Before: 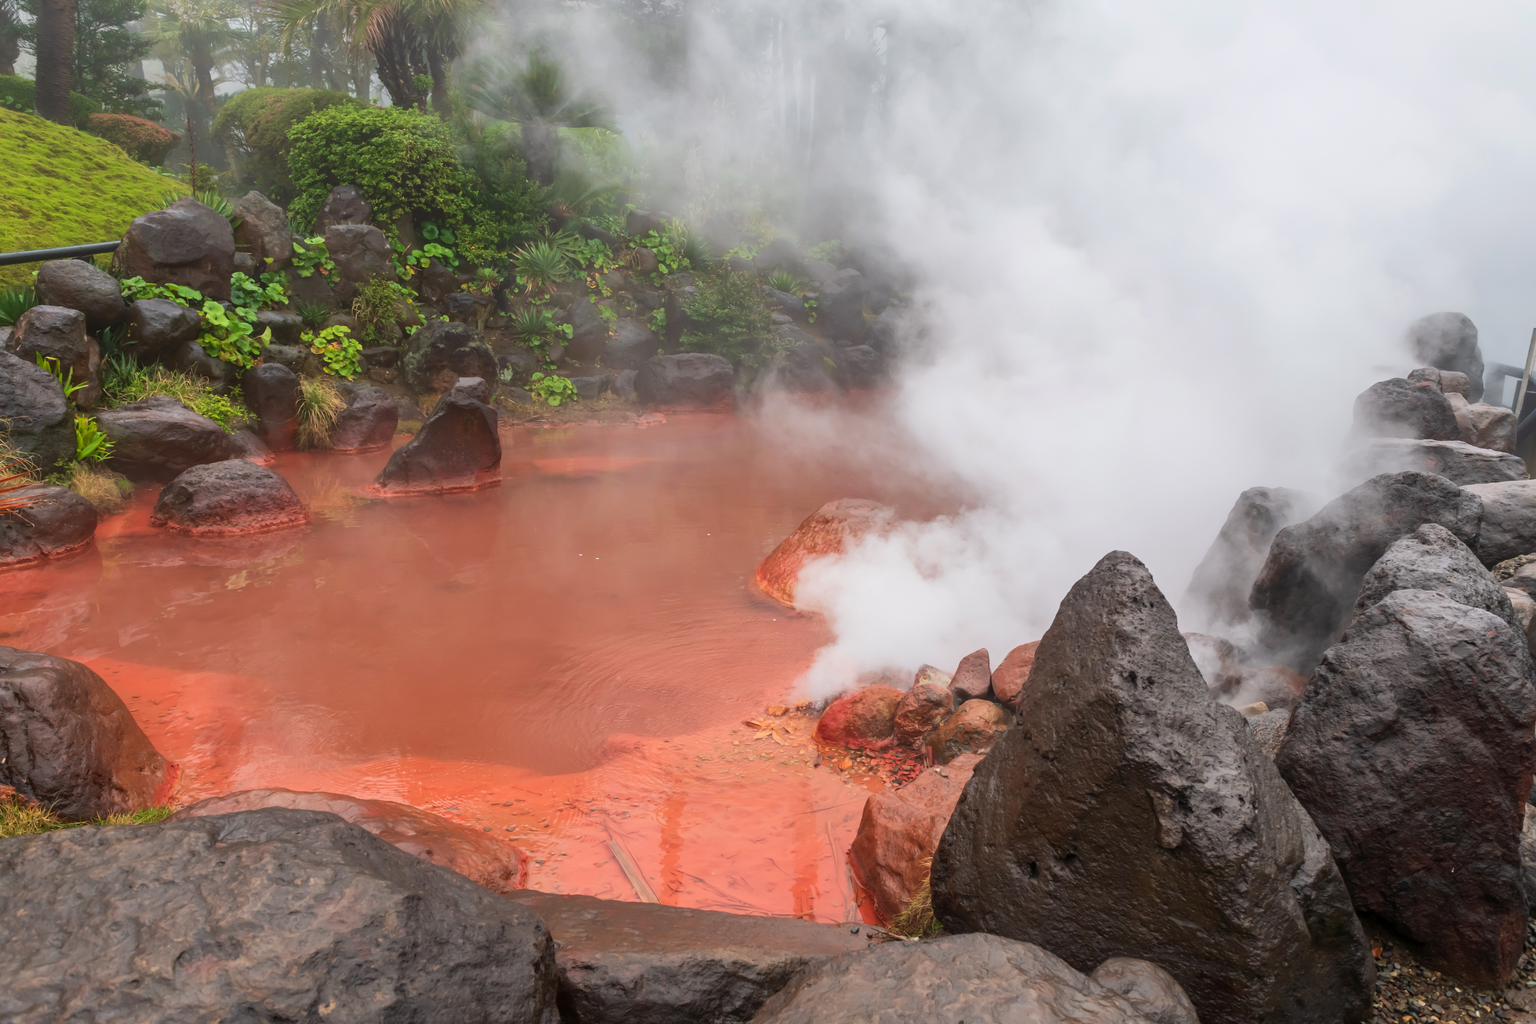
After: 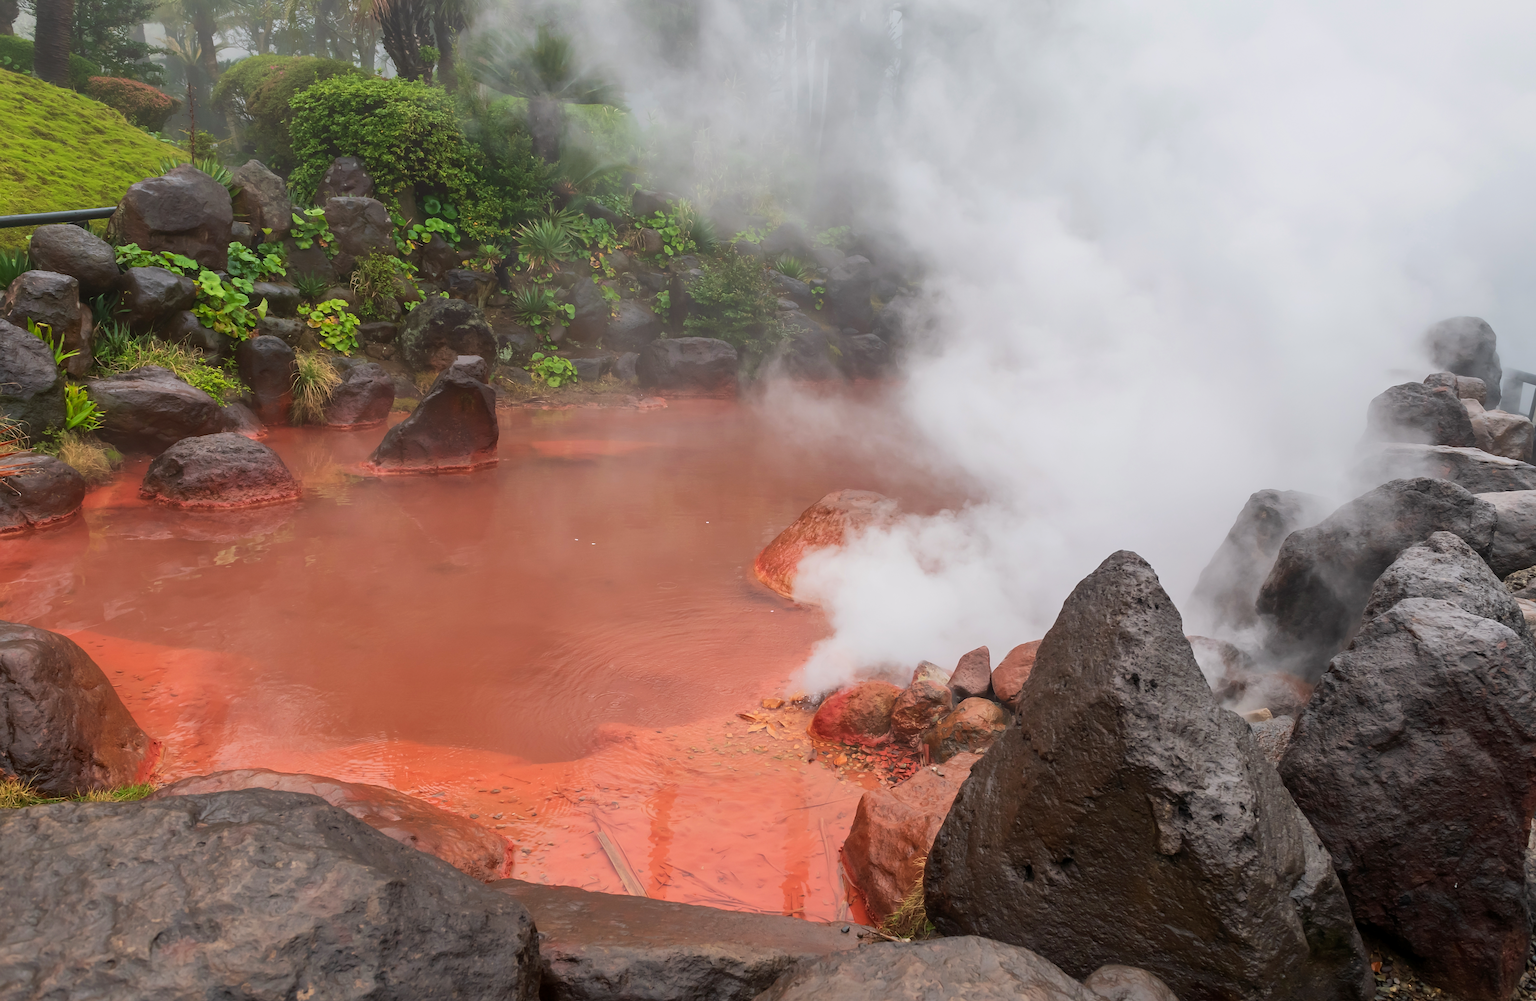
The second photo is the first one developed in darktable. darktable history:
exposure: black level correction 0.002, exposure -0.1 EV, compensate highlight preservation false
sharpen: on, module defaults
rotate and perspective: rotation 1.57°, crop left 0.018, crop right 0.982, crop top 0.039, crop bottom 0.961
